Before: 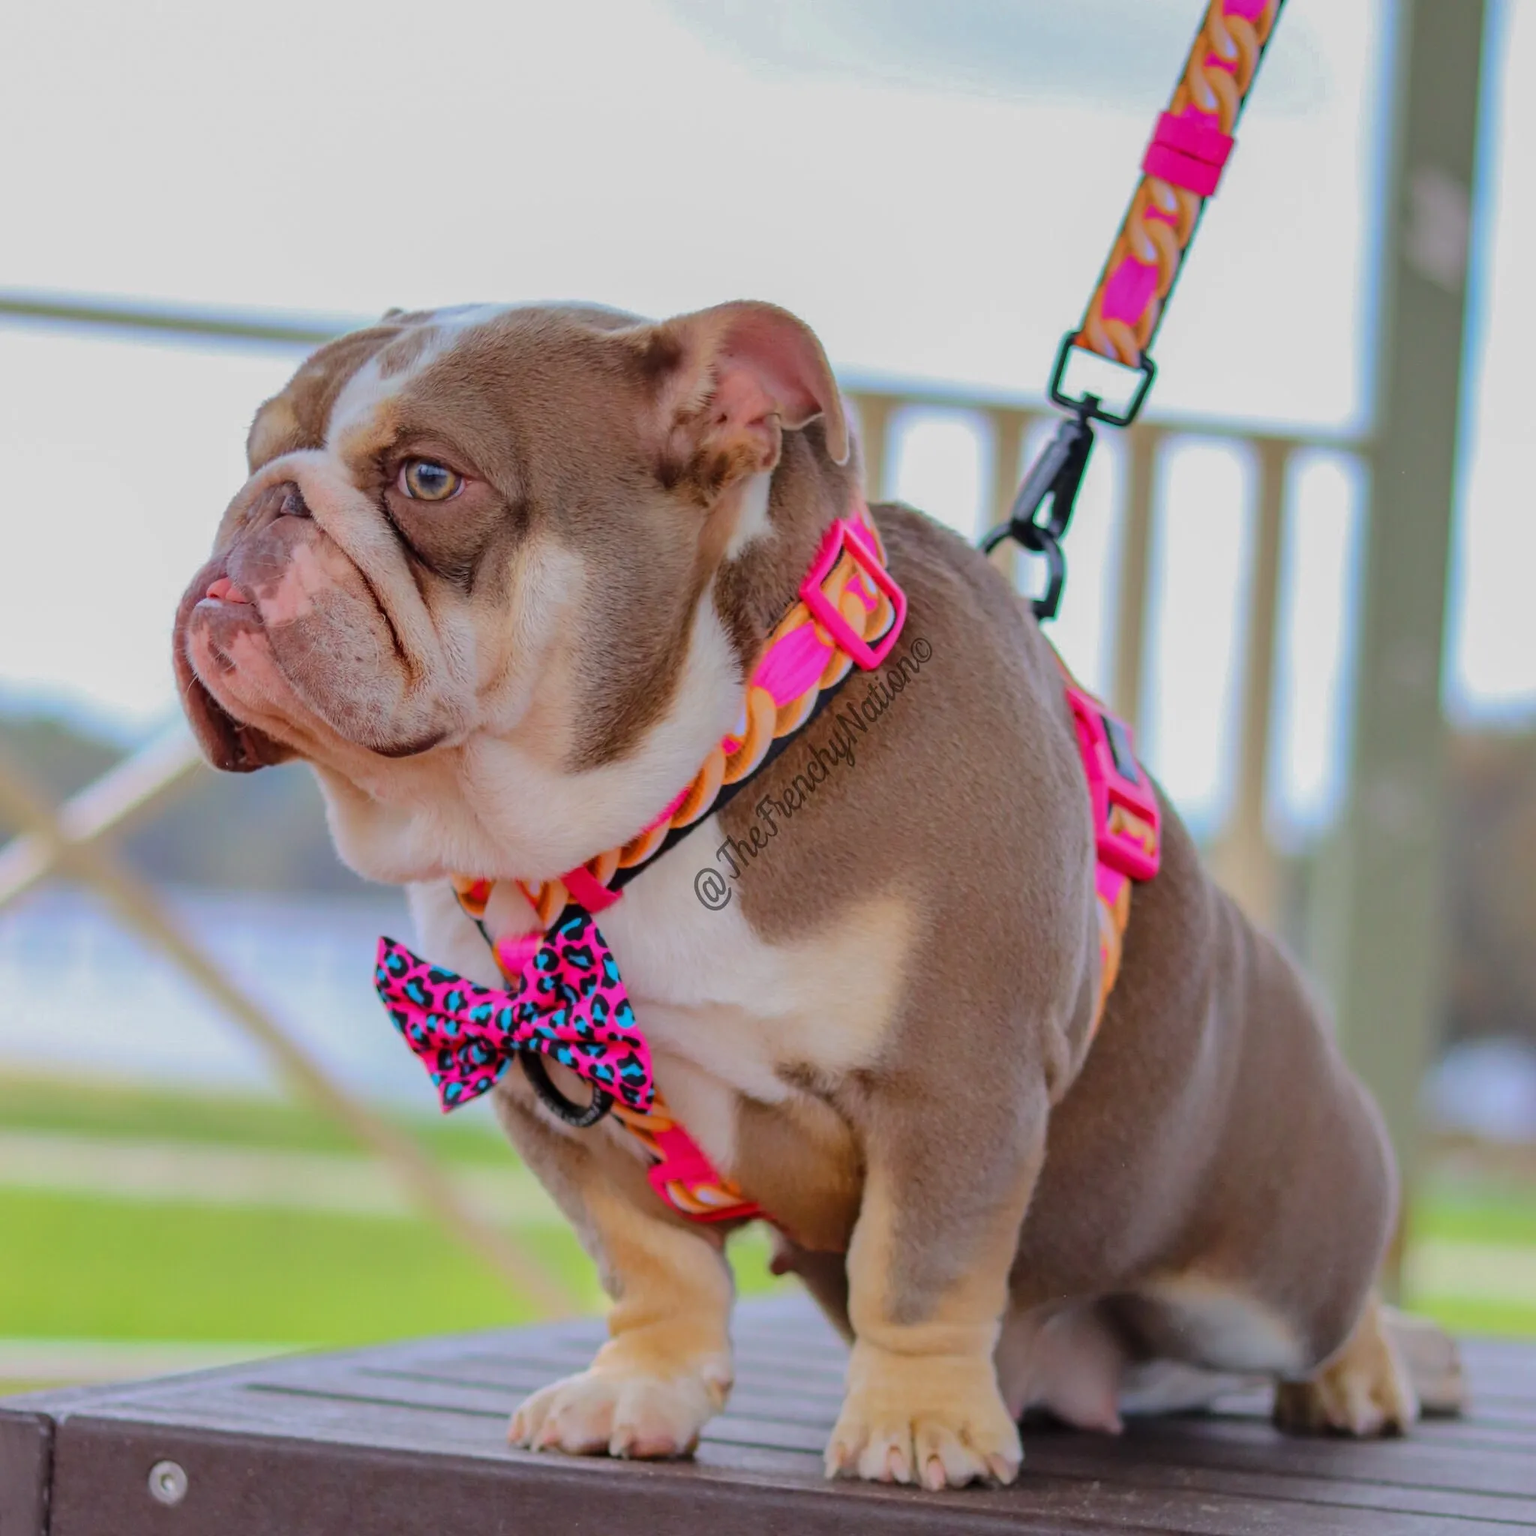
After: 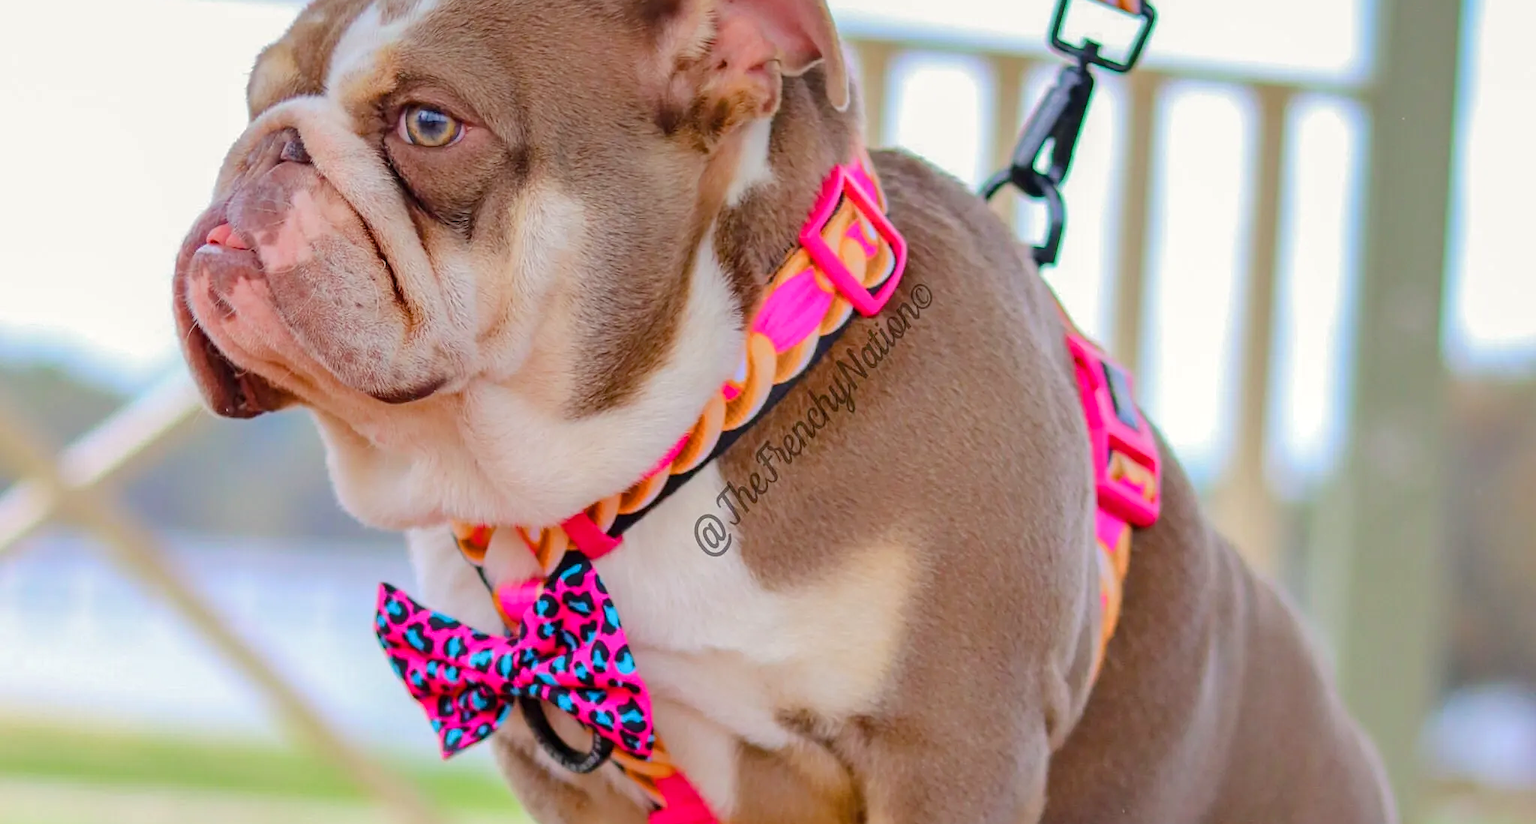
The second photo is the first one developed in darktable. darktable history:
color zones: curves: ch1 [(0, 0.469) (0.01, 0.469) (0.12, 0.446) (0.248, 0.469) (0.5, 0.5) (0.748, 0.5) (0.99, 0.469) (1, 0.469)]
crop and rotate: top 23.086%, bottom 23.241%
color balance rgb: perceptual saturation grading › global saturation -0.015%, perceptual saturation grading › highlights -18.458%, perceptual saturation grading › mid-tones 6.611%, perceptual saturation grading › shadows 28.032%, perceptual brilliance grading › global brilliance 10.06%, perceptual brilliance grading › shadows 15.404%
sharpen: amount 0.203
color correction: highlights b* 2.9
